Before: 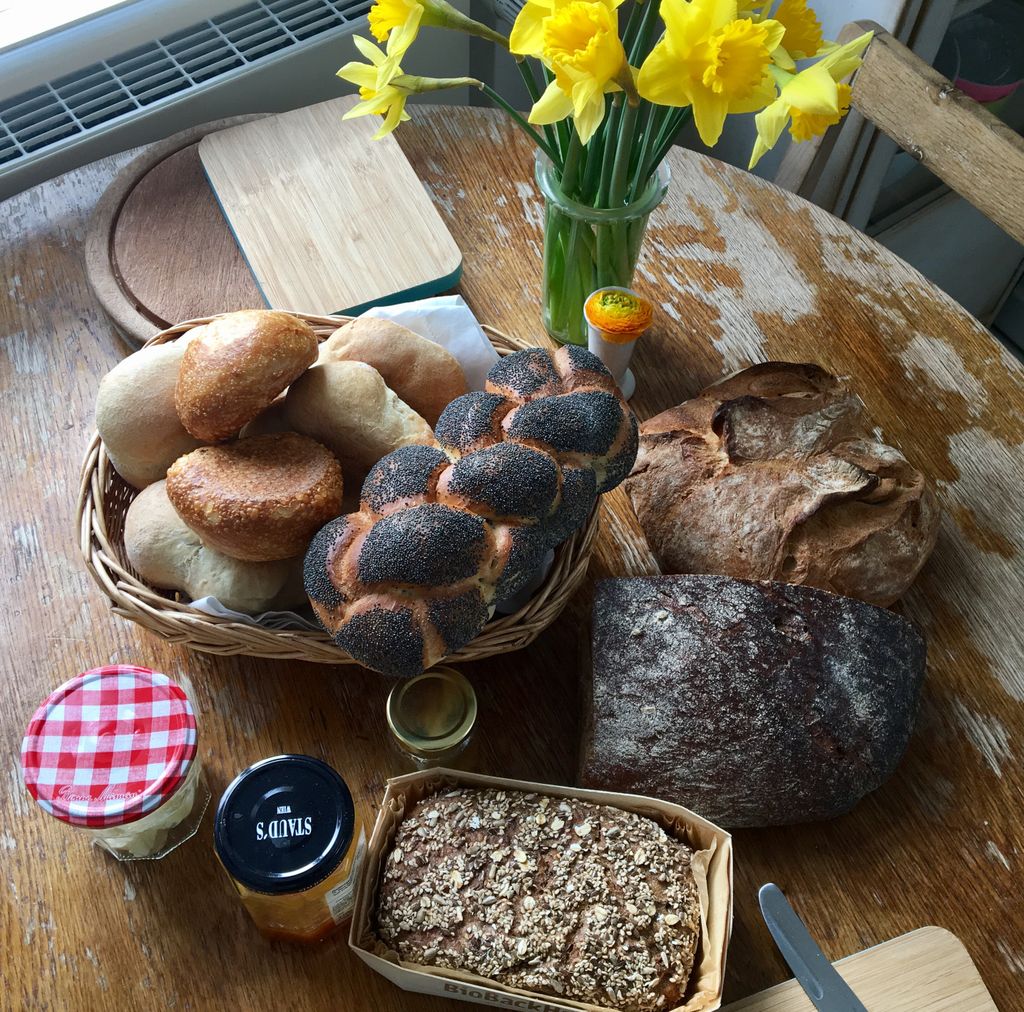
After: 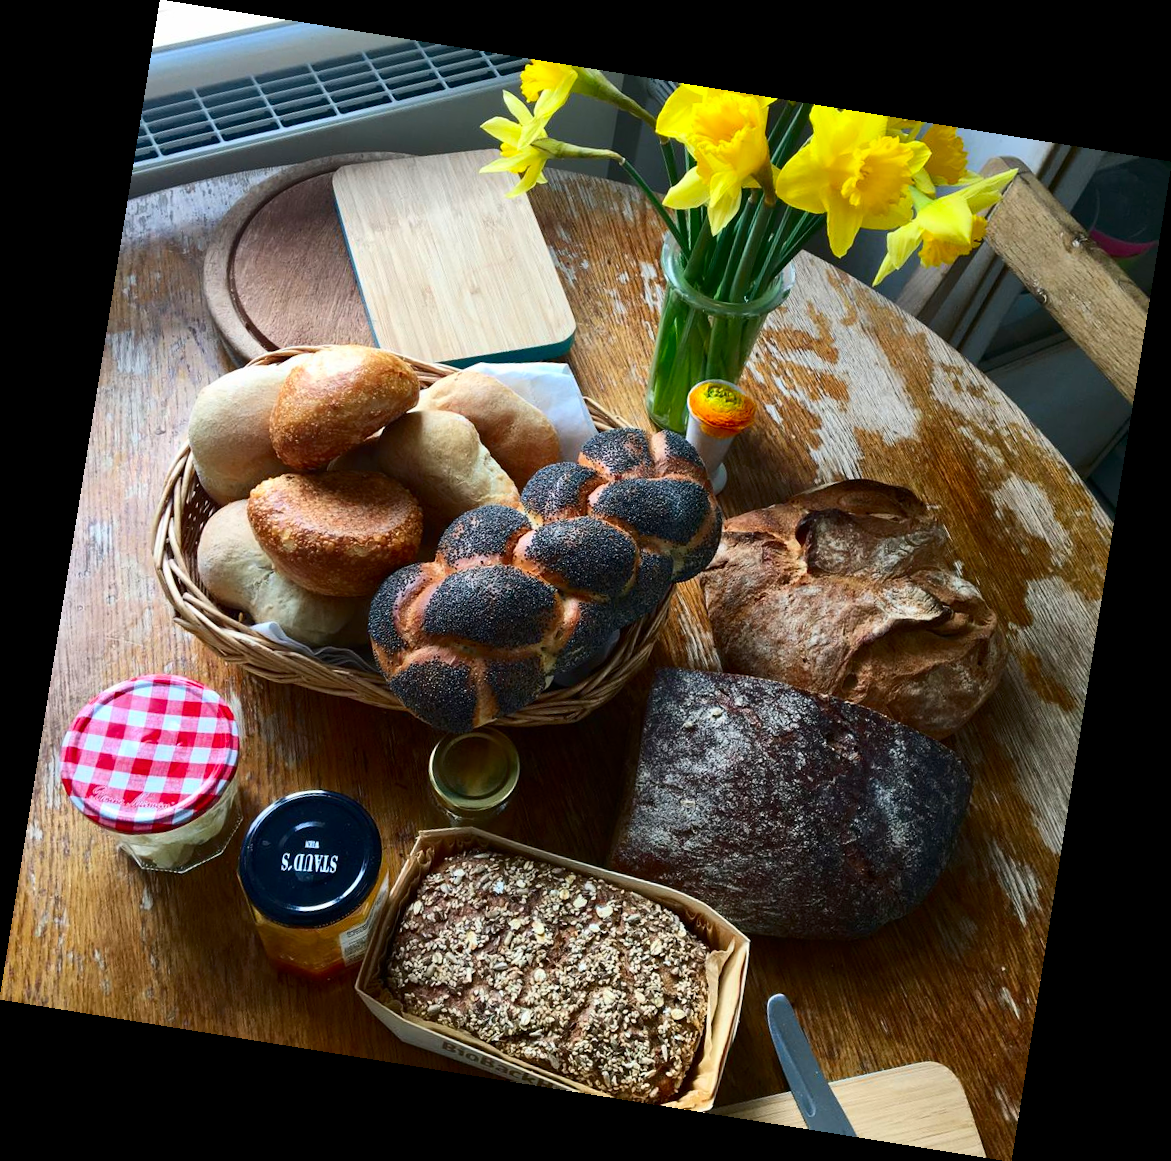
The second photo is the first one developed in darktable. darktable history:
rotate and perspective: rotation 9.12°, automatic cropping off
contrast brightness saturation: contrast 0.18, saturation 0.3
